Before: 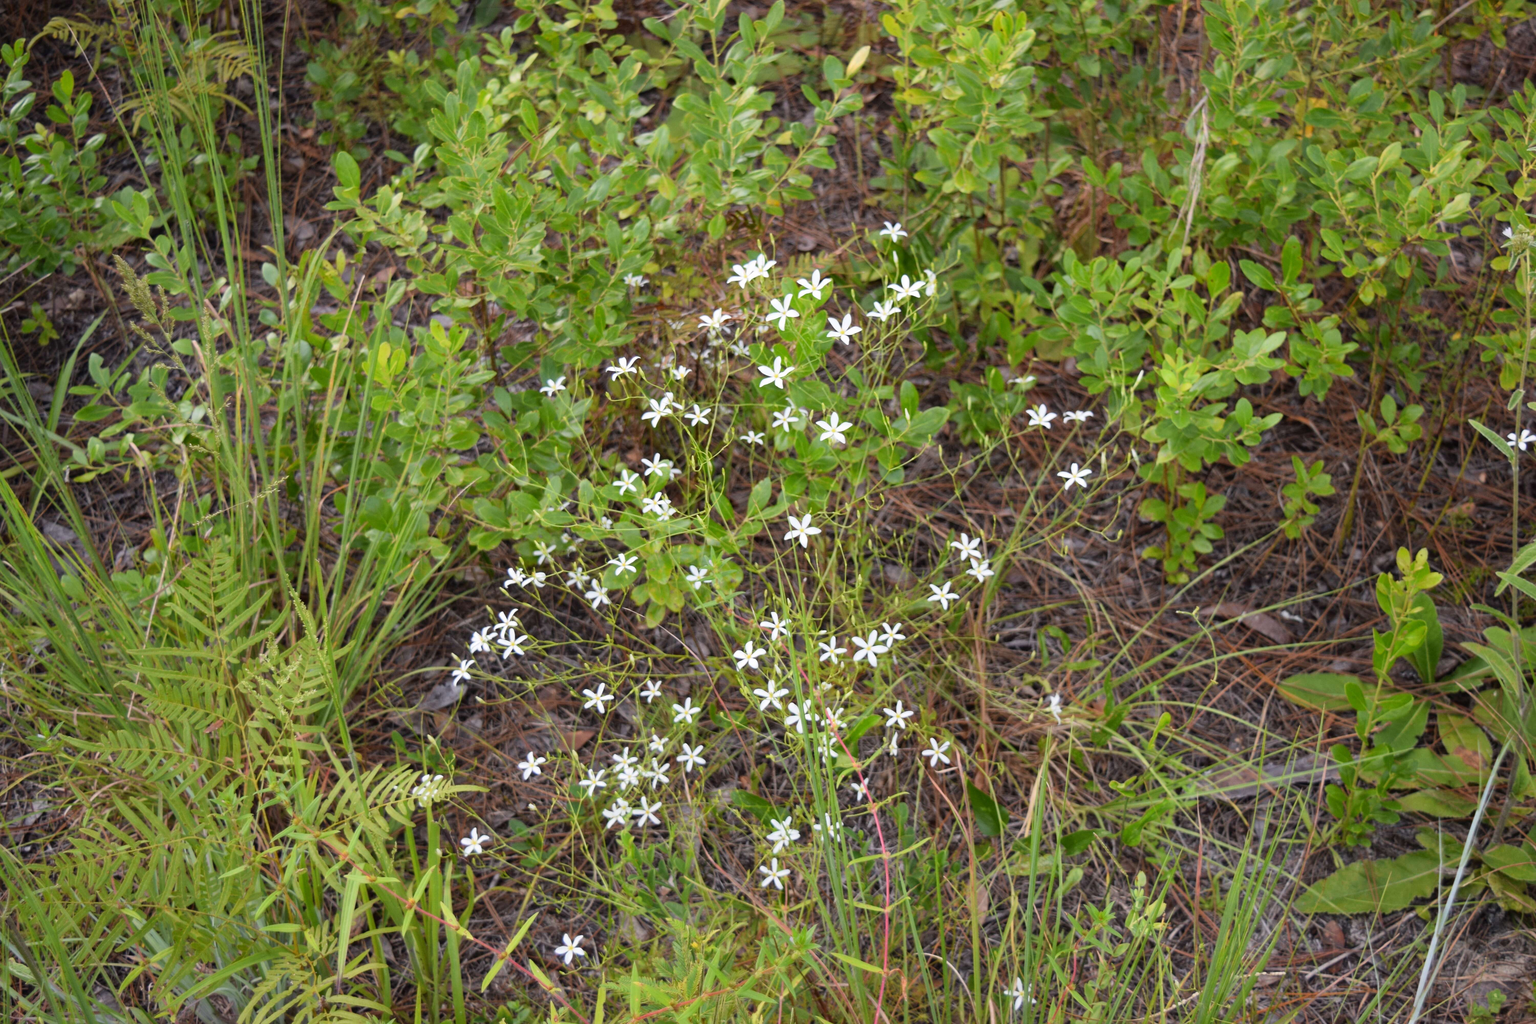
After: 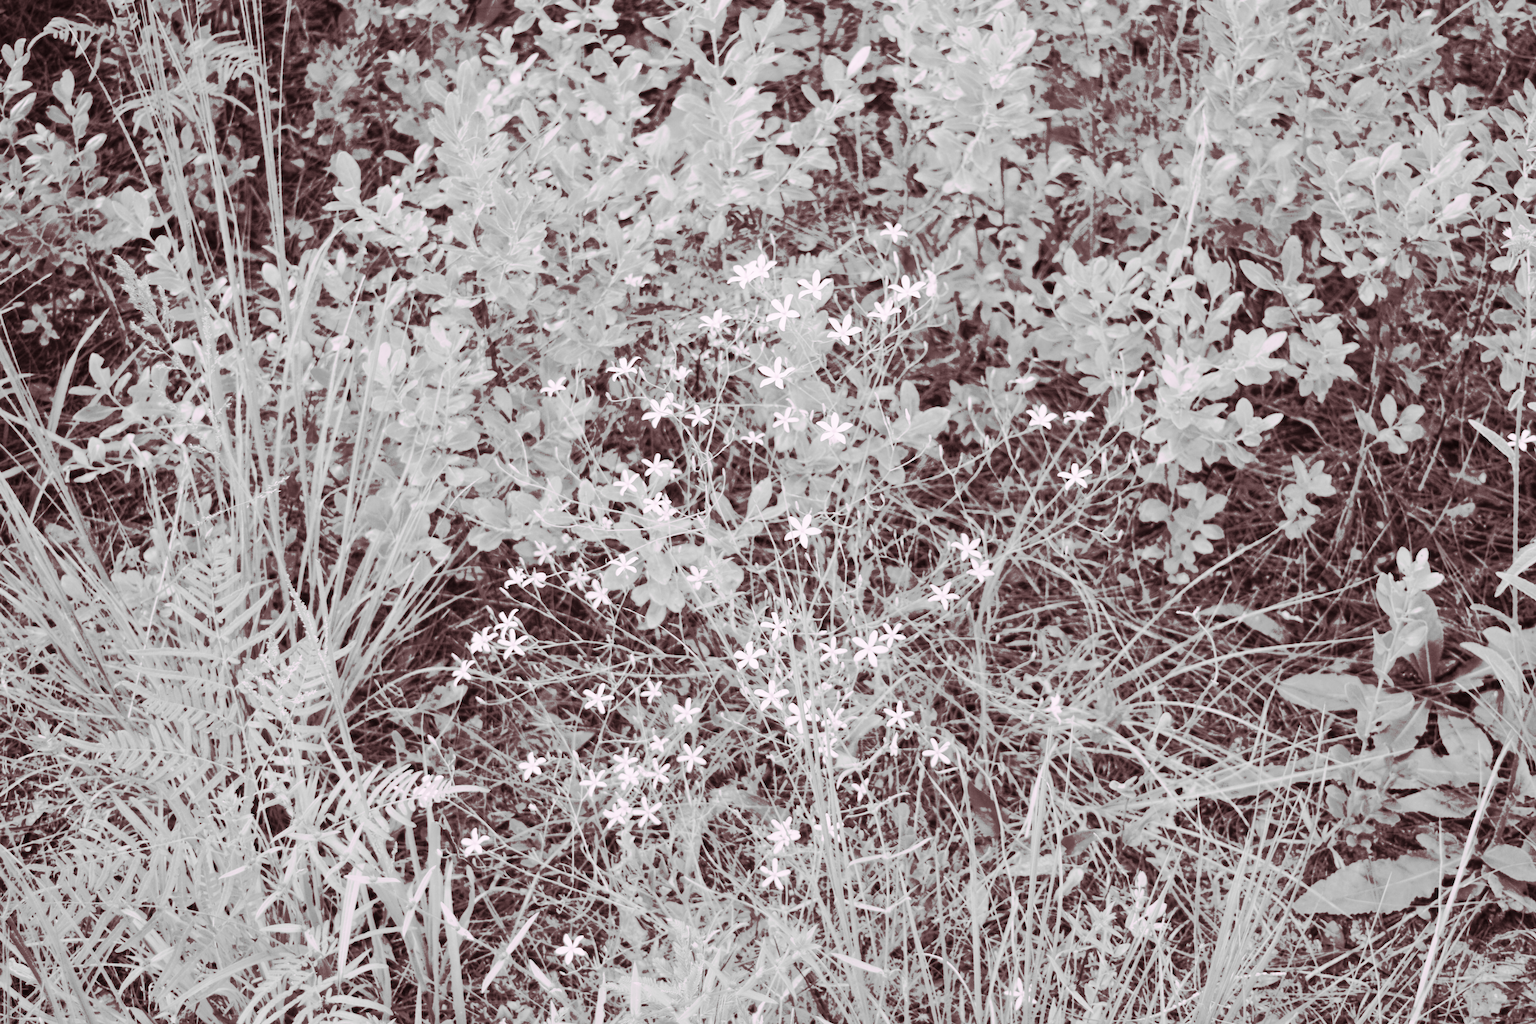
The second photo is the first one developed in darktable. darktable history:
split-toning: highlights › hue 298.8°, highlights › saturation 0.73, compress 41.76%
tone curve: curves: ch0 [(0, 0) (0.003, 0.003) (0.011, 0.011) (0.025, 0.024) (0.044, 0.043) (0.069, 0.067) (0.1, 0.096) (0.136, 0.131) (0.177, 0.171) (0.224, 0.216) (0.277, 0.267) (0.335, 0.323) (0.399, 0.384) (0.468, 0.451) (0.543, 0.678) (0.623, 0.734) (0.709, 0.795) (0.801, 0.859) (0.898, 0.928) (1, 1)], preserve colors none
tone equalizer: -8 EV 0.25 EV, -7 EV 0.417 EV, -6 EV 0.417 EV, -5 EV 0.25 EV, -3 EV -0.25 EV, -2 EV -0.417 EV, -1 EV -0.417 EV, +0 EV -0.25 EV, edges refinement/feathering 500, mask exposure compensation -1.57 EV, preserve details guided filter
contrast brightness saturation: contrast 0.01, saturation -0.05
color zones: curves: ch1 [(0, -0.394) (0.143, -0.394) (0.286, -0.394) (0.429, -0.392) (0.571, -0.391) (0.714, -0.391) (0.857, -0.391) (1, -0.394)]
base curve: curves: ch0 [(0, 0) (0.028, 0.03) (0.121, 0.232) (0.46, 0.748) (0.859, 0.968) (1, 1)], preserve colors none
